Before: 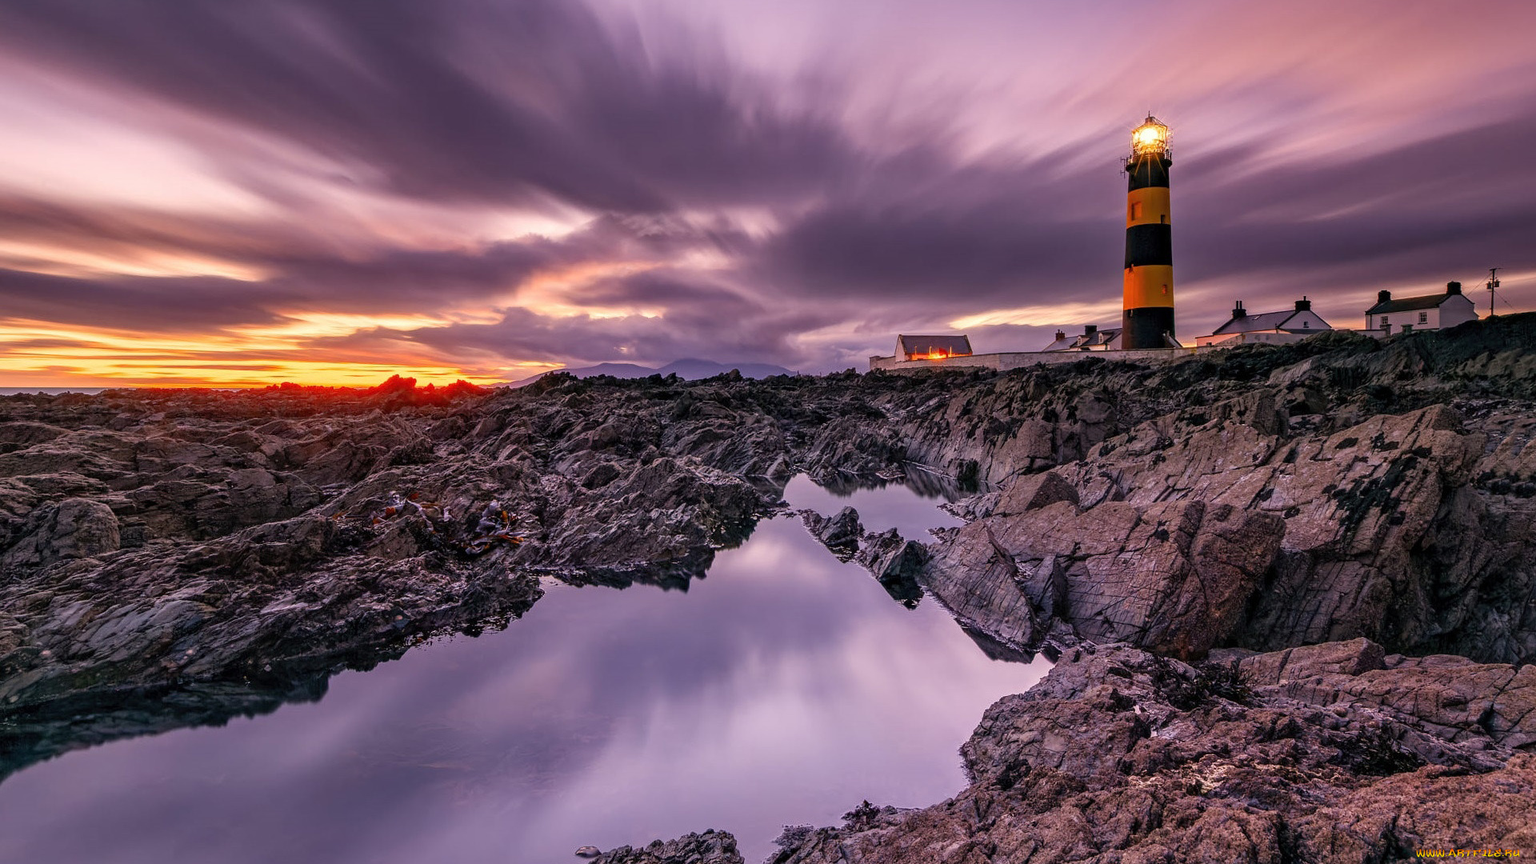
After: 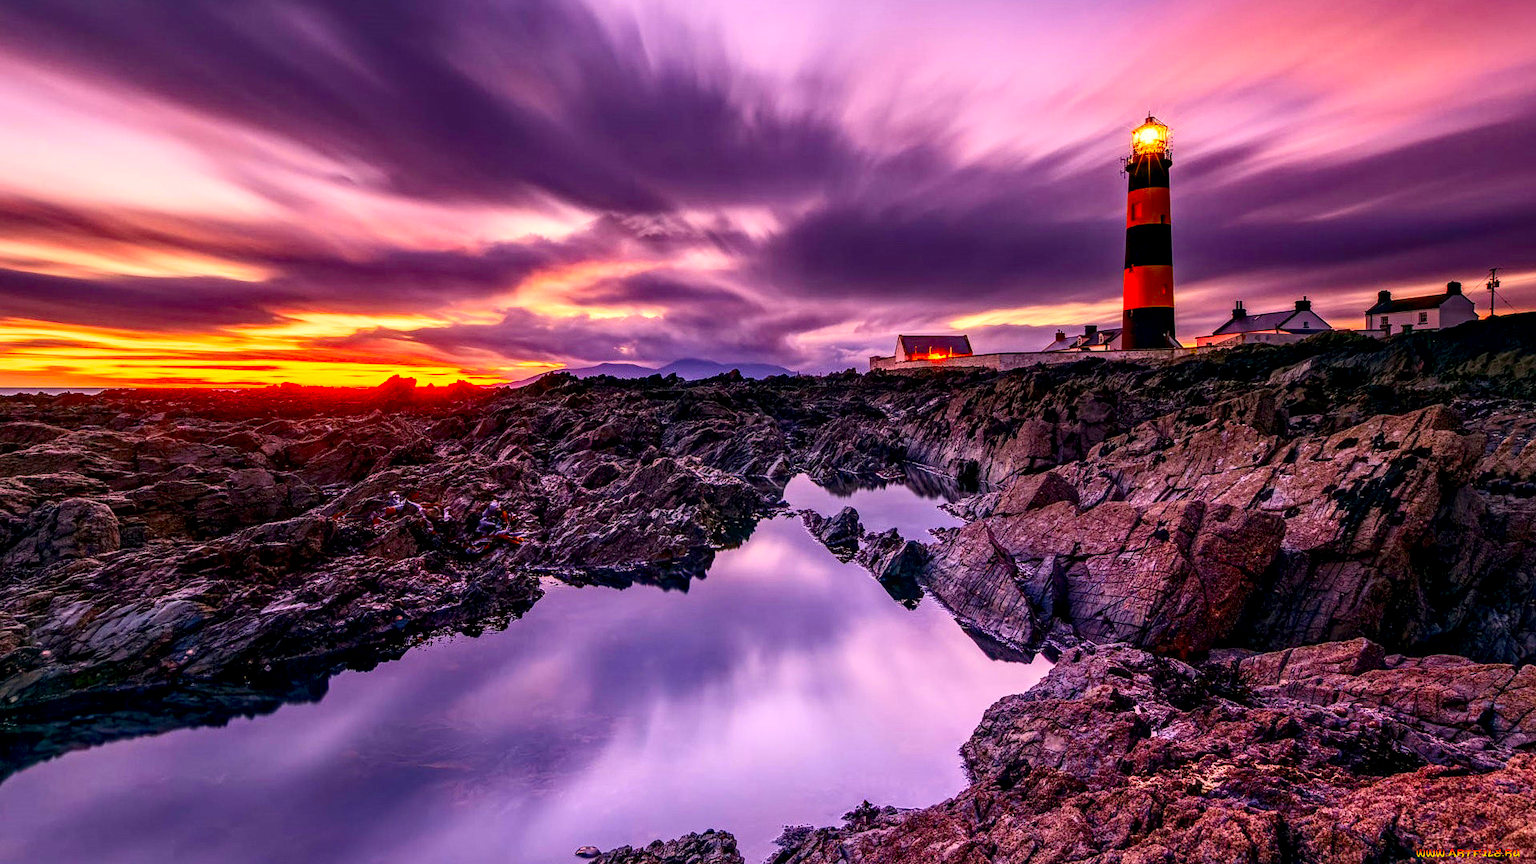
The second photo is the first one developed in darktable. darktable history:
exposure: black level correction 0.007, compensate highlight preservation false
local contrast: on, module defaults
contrast brightness saturation: contrast 0.26, brightness 0.02, saturation 0.87
